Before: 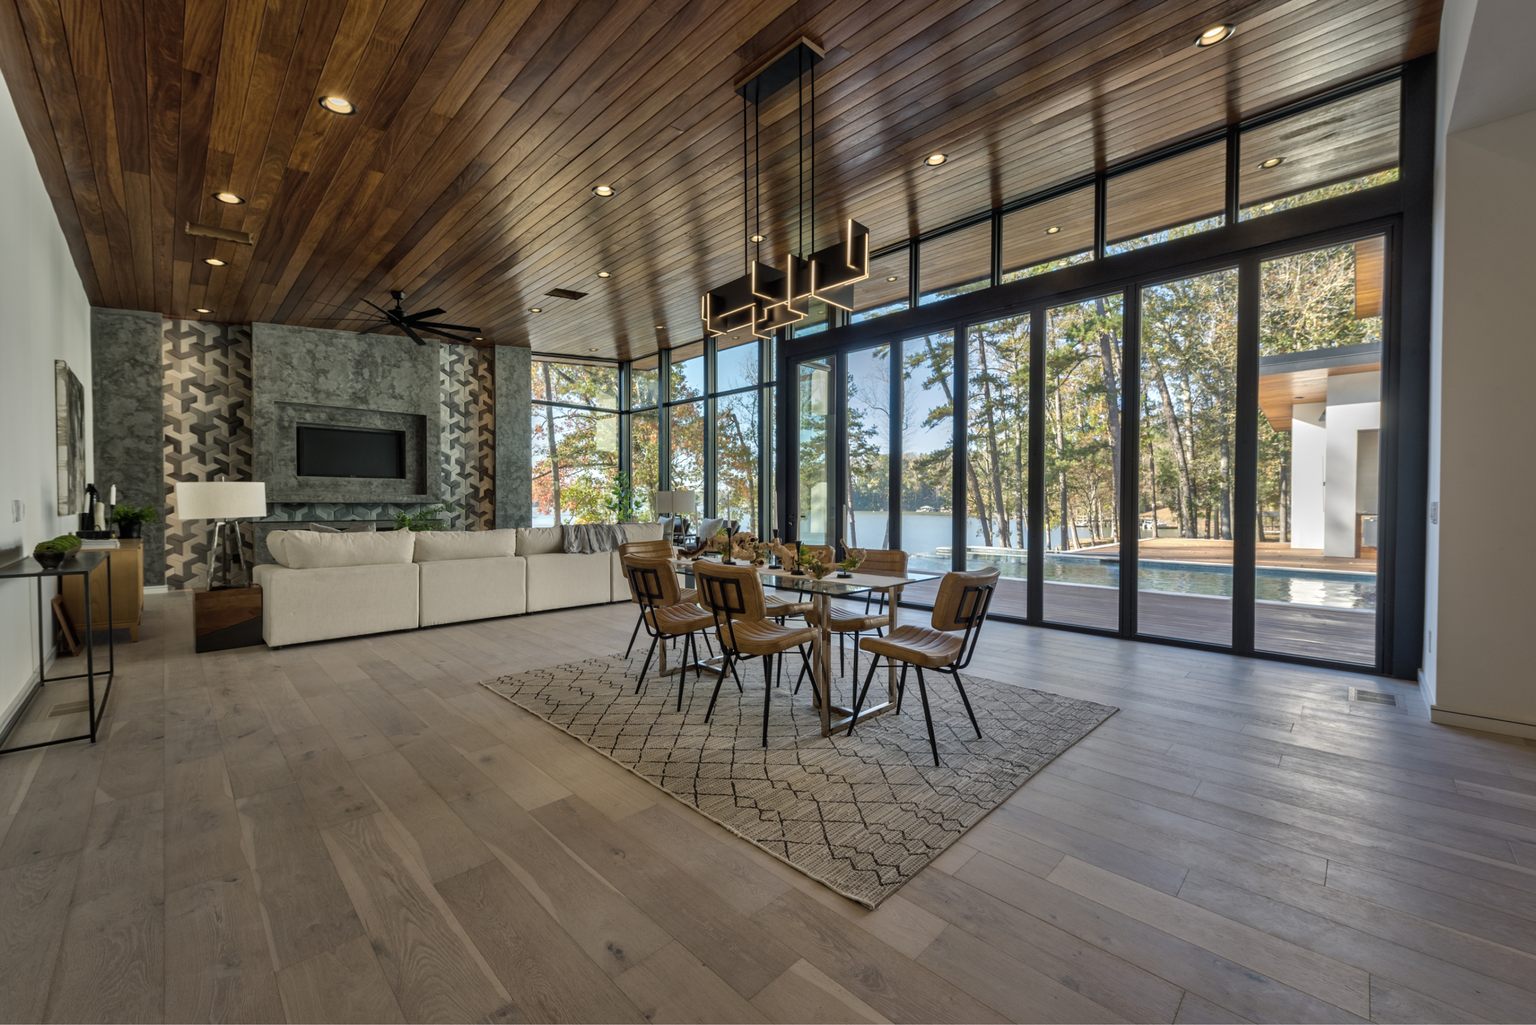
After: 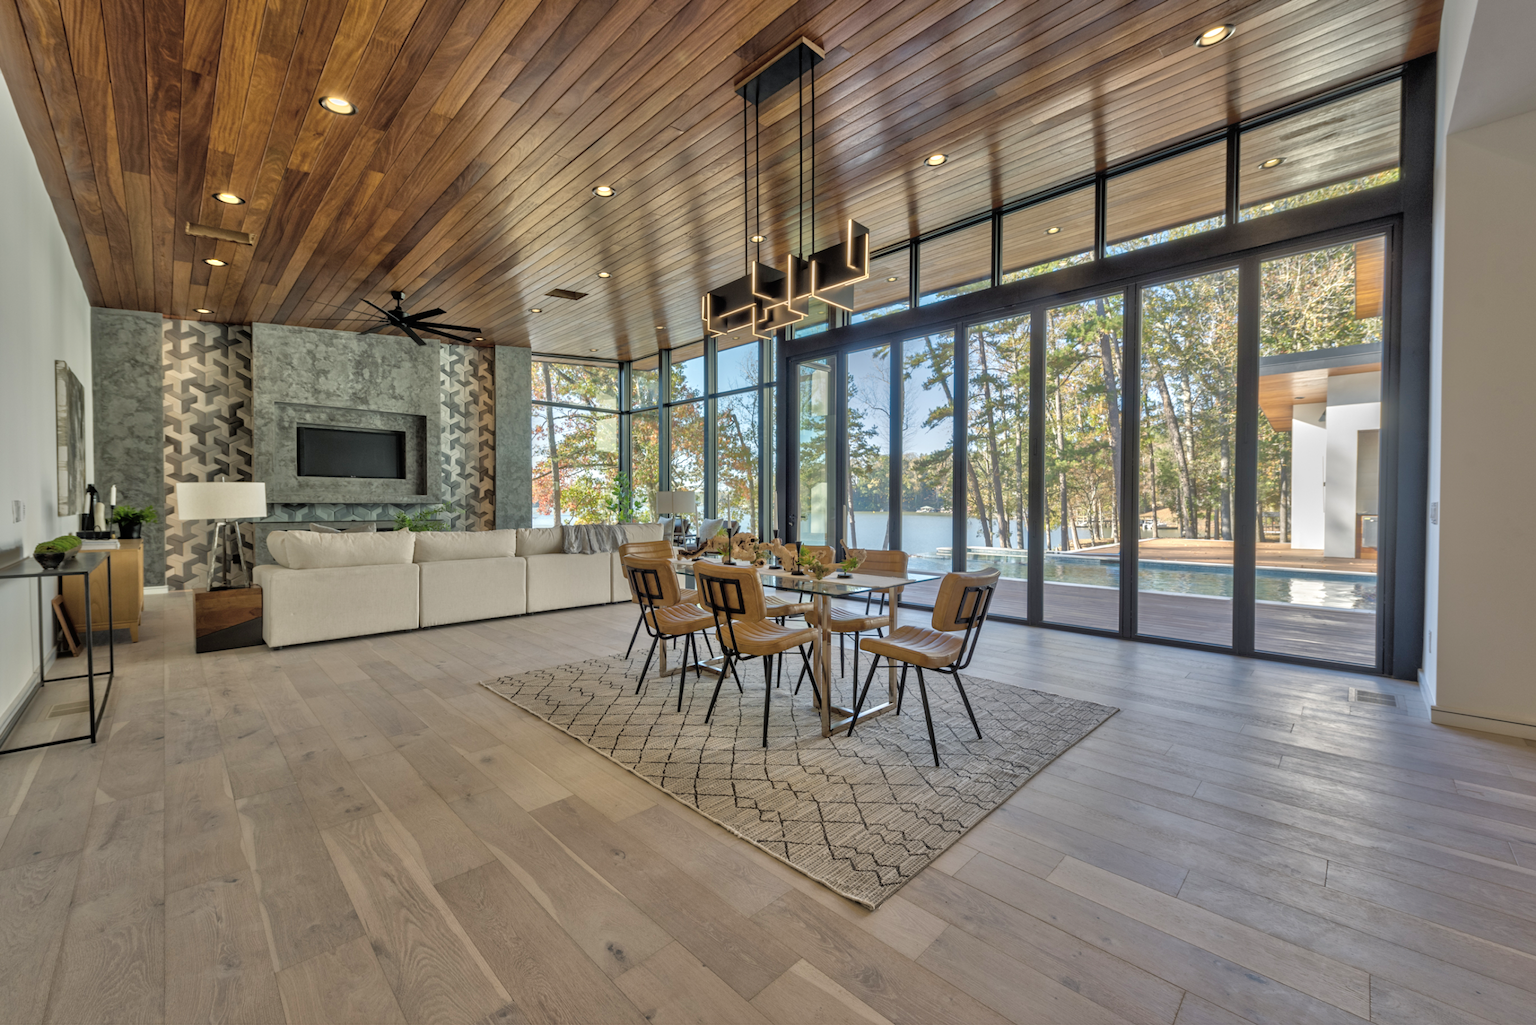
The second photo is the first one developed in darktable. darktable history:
tone equalizer: -7 EV 0.141 EV, -6 EV 0.579 EV, -5 EV 1.16 EV, -4 EV 1.33 EV, -3 EV 1.18 EV, -2 EV 0.6 EV, -1 EV 0.146 EV
